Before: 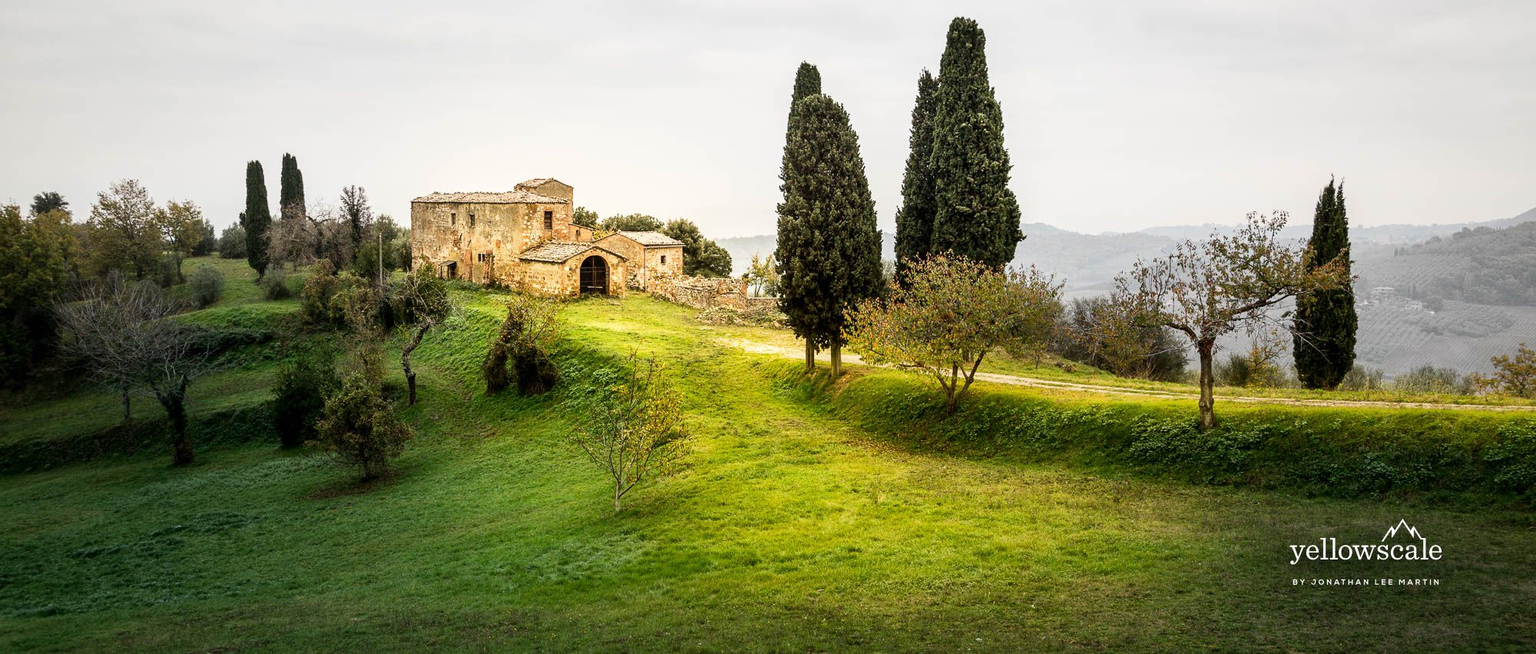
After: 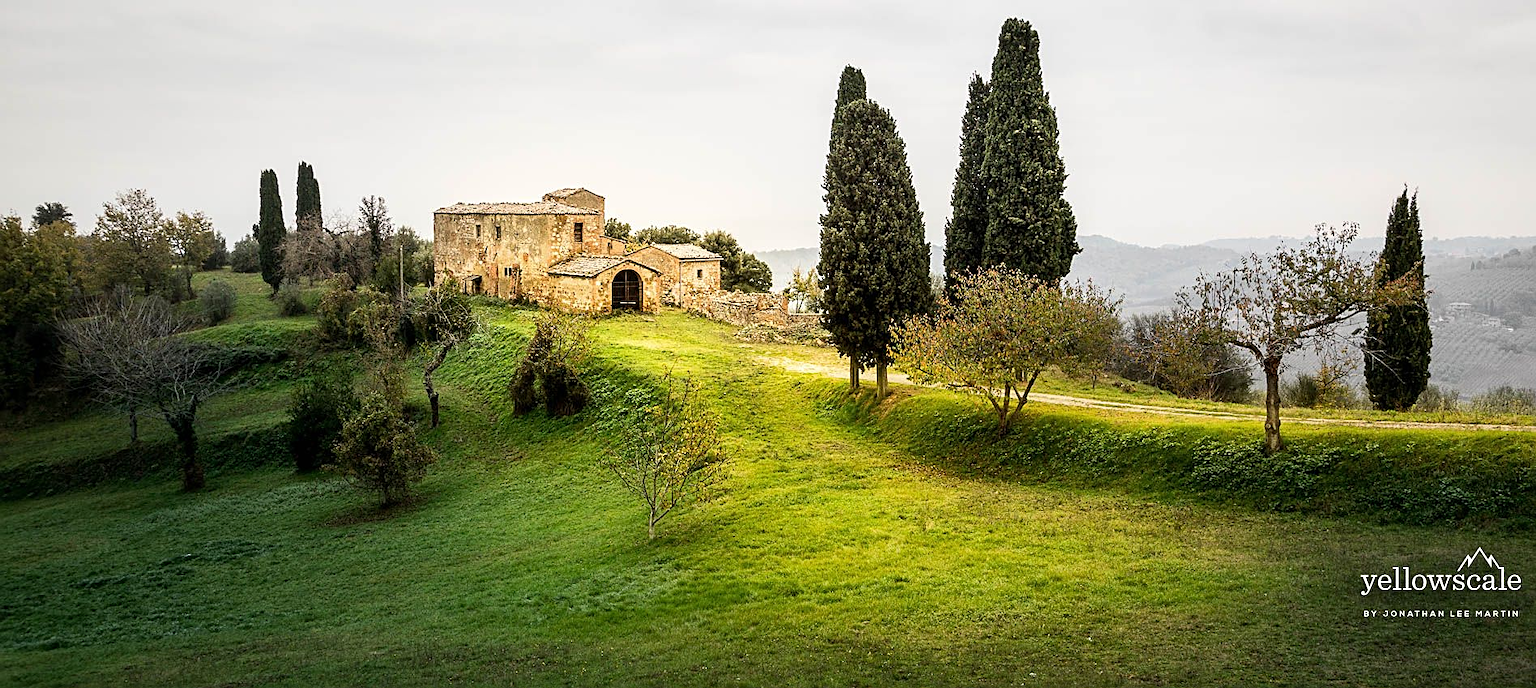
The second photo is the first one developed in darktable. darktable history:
sharpen: on, module defaults
crop and rotate: right 5.167%
